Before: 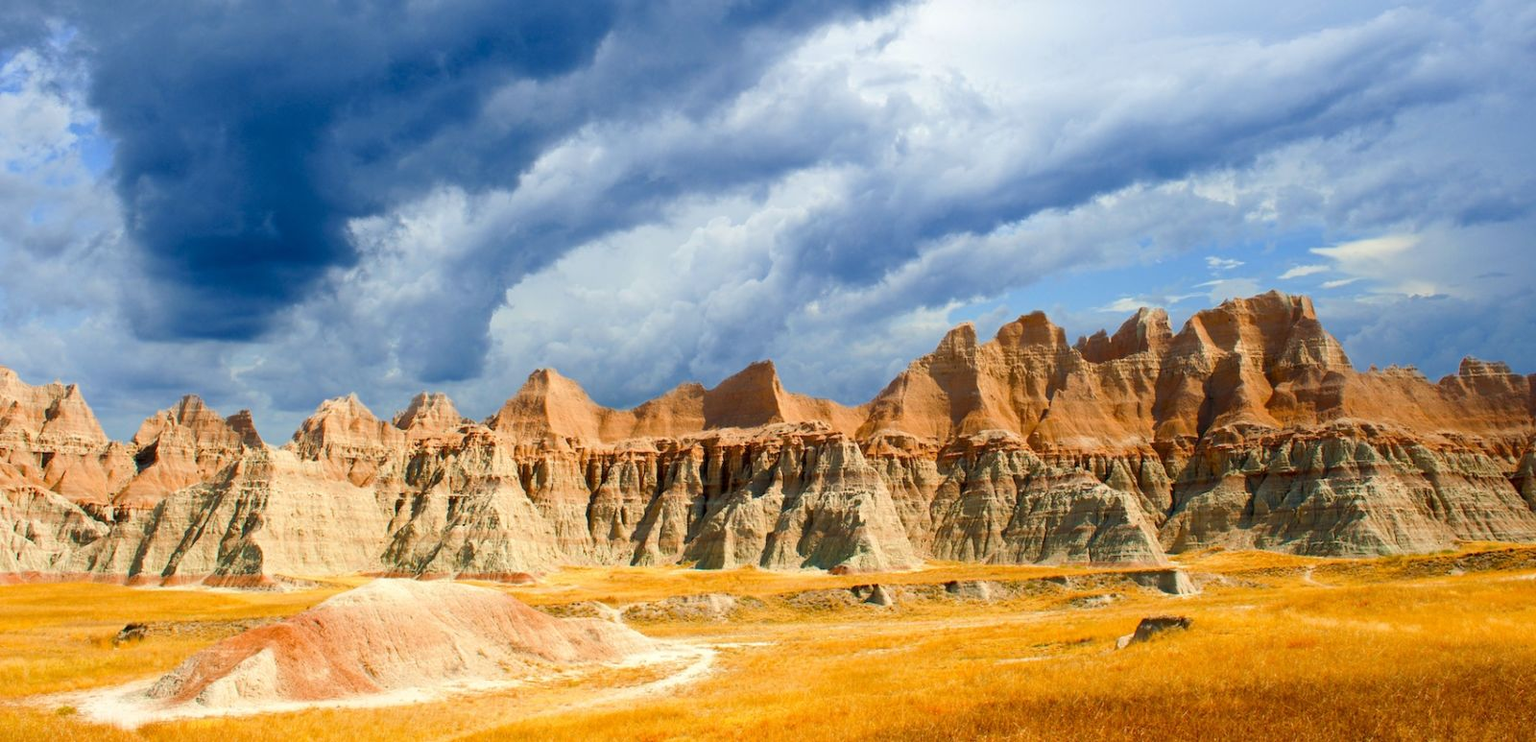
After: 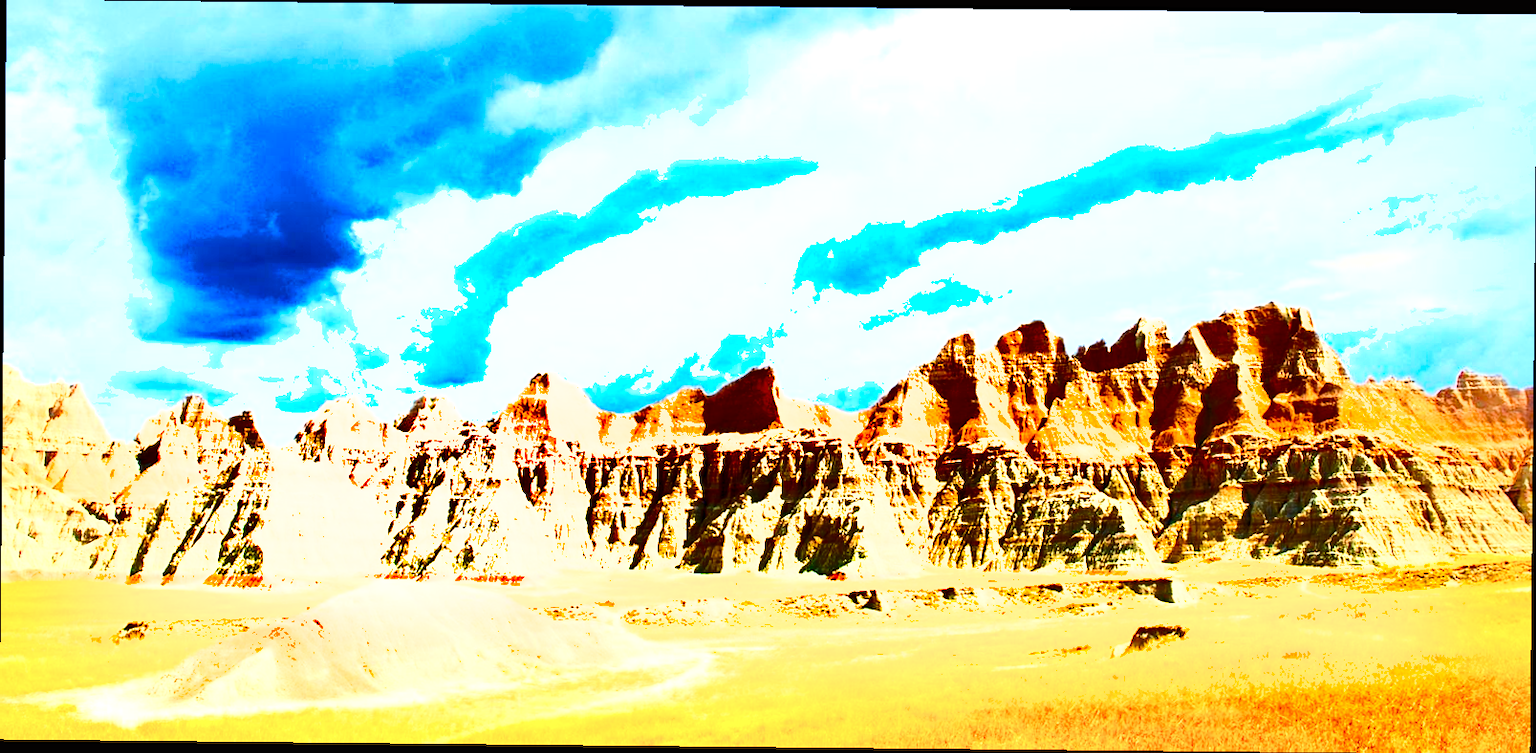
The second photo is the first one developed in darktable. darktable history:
exposure: black level correction 0, exposure 1.709 EV, compensate highlight preservation false
shadows and highlights: shadows 24.13, highlights -76.84, soften with gaussian
color balance rgb: shadows lift › chroma 9.957%, shadows lift › hue 47.08°, linear chroma grading › global chroma 33.409%, perceptual saturation grading › global saturation -0.02%, perceptual saturation grading › highlights -19.957%, perceptual saturation grading › shadows 19.086%
crop and rotate: angle -0.567°
tone equalizer: edges refinement/feathering 500, mask exposure compensation -1.57 EV, preserve details guided filter
base curve: curves: ch0 [(0, 0) (0.028, 0.03) (0.121, 0.232) (0.46, 0.748) (0.859, 0.968) (1, 1)]
sharpen: amount 0.217
